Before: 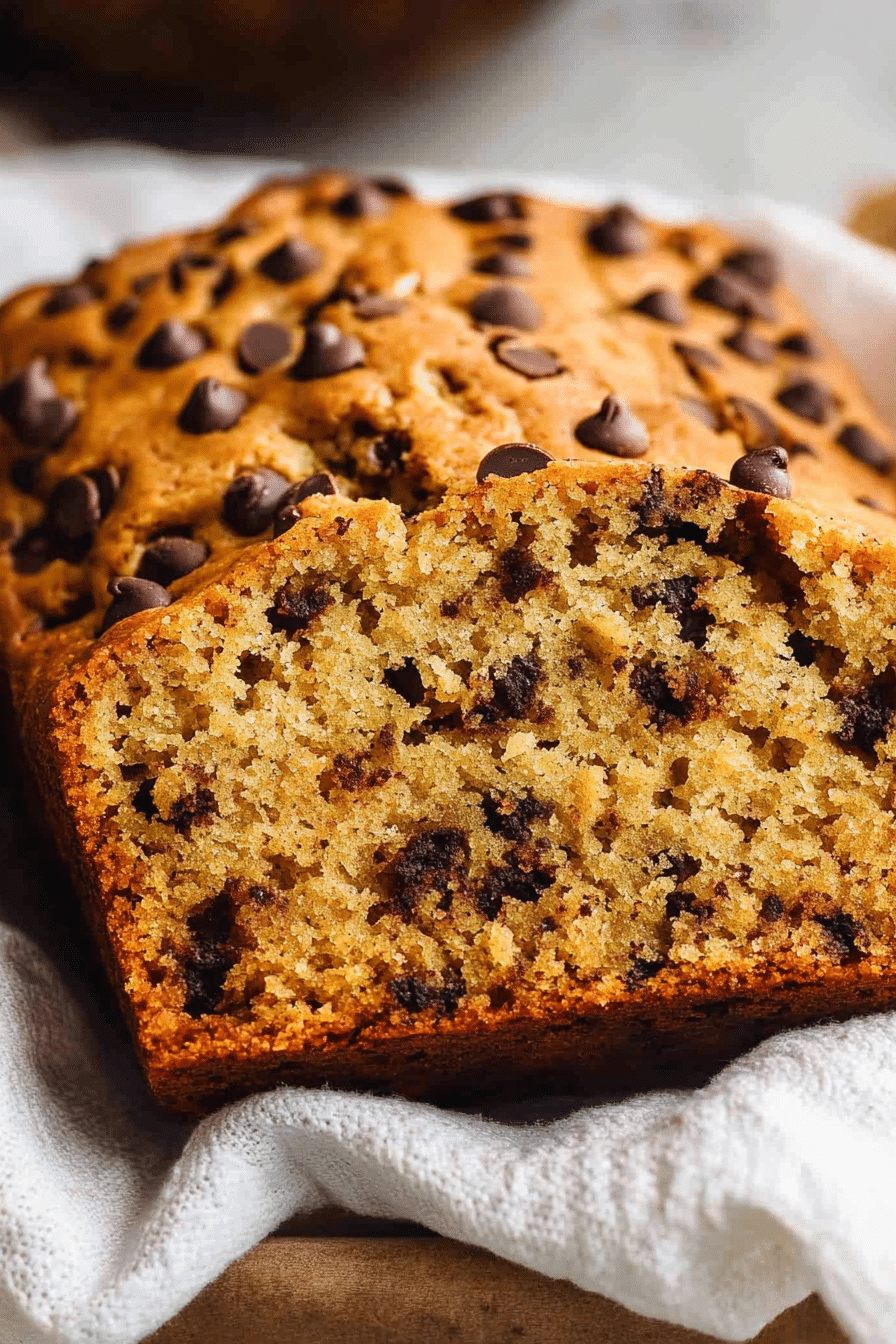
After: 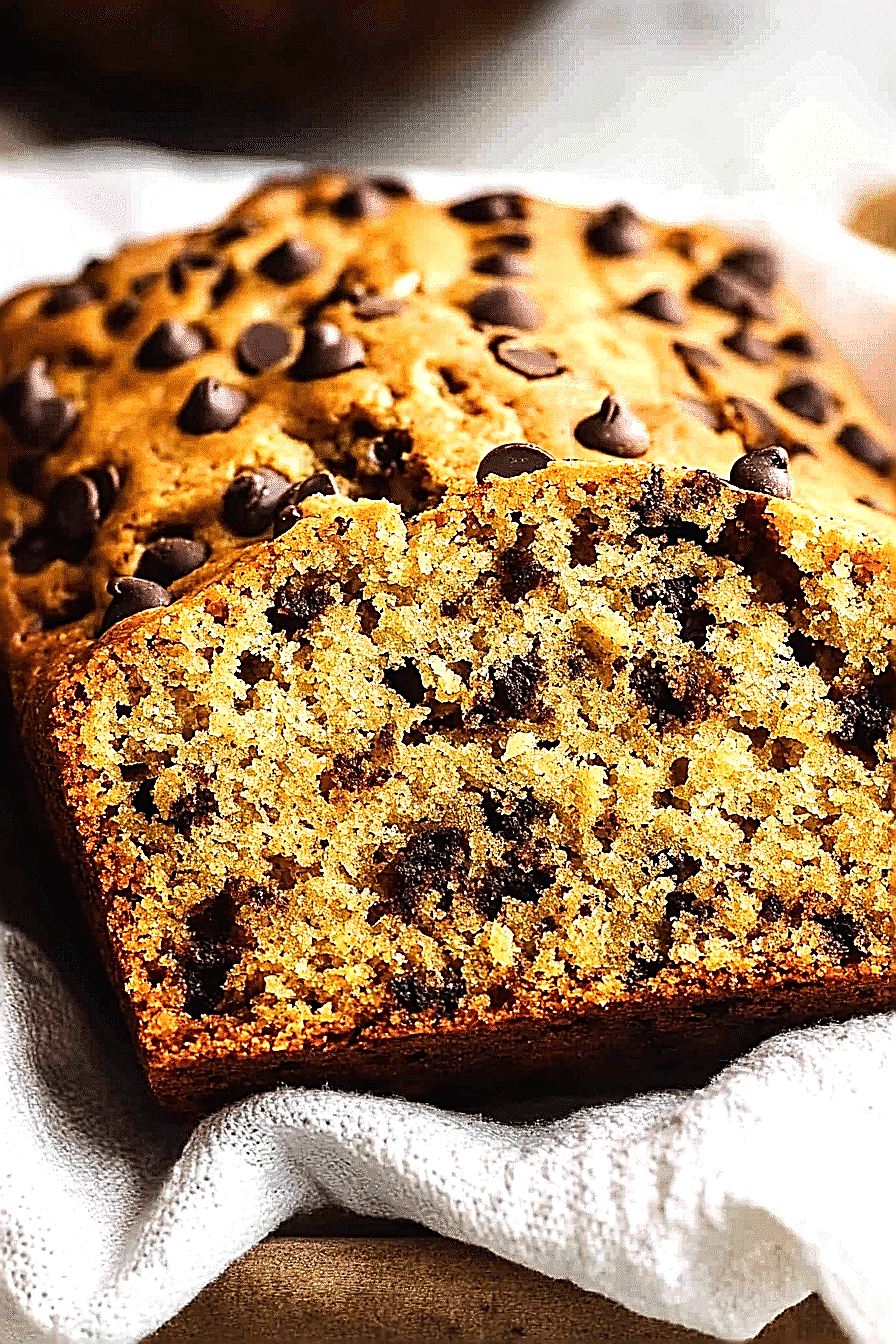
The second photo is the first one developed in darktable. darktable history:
tone equalizer: -8 EV -0.749 EV, -7 EV -0.705 EV, -6 EV -0.581 EV, -5 EV -0.387 EV, -3 EV 0.373 EV, -2 EV 0.6 EV, -1 EV 0.675 EV, +0 EV 0.721 EV, edges refinement/feathering 500, mask exposure compensation -1.57 EV, preserve details no
sharpen: amount 1.876
